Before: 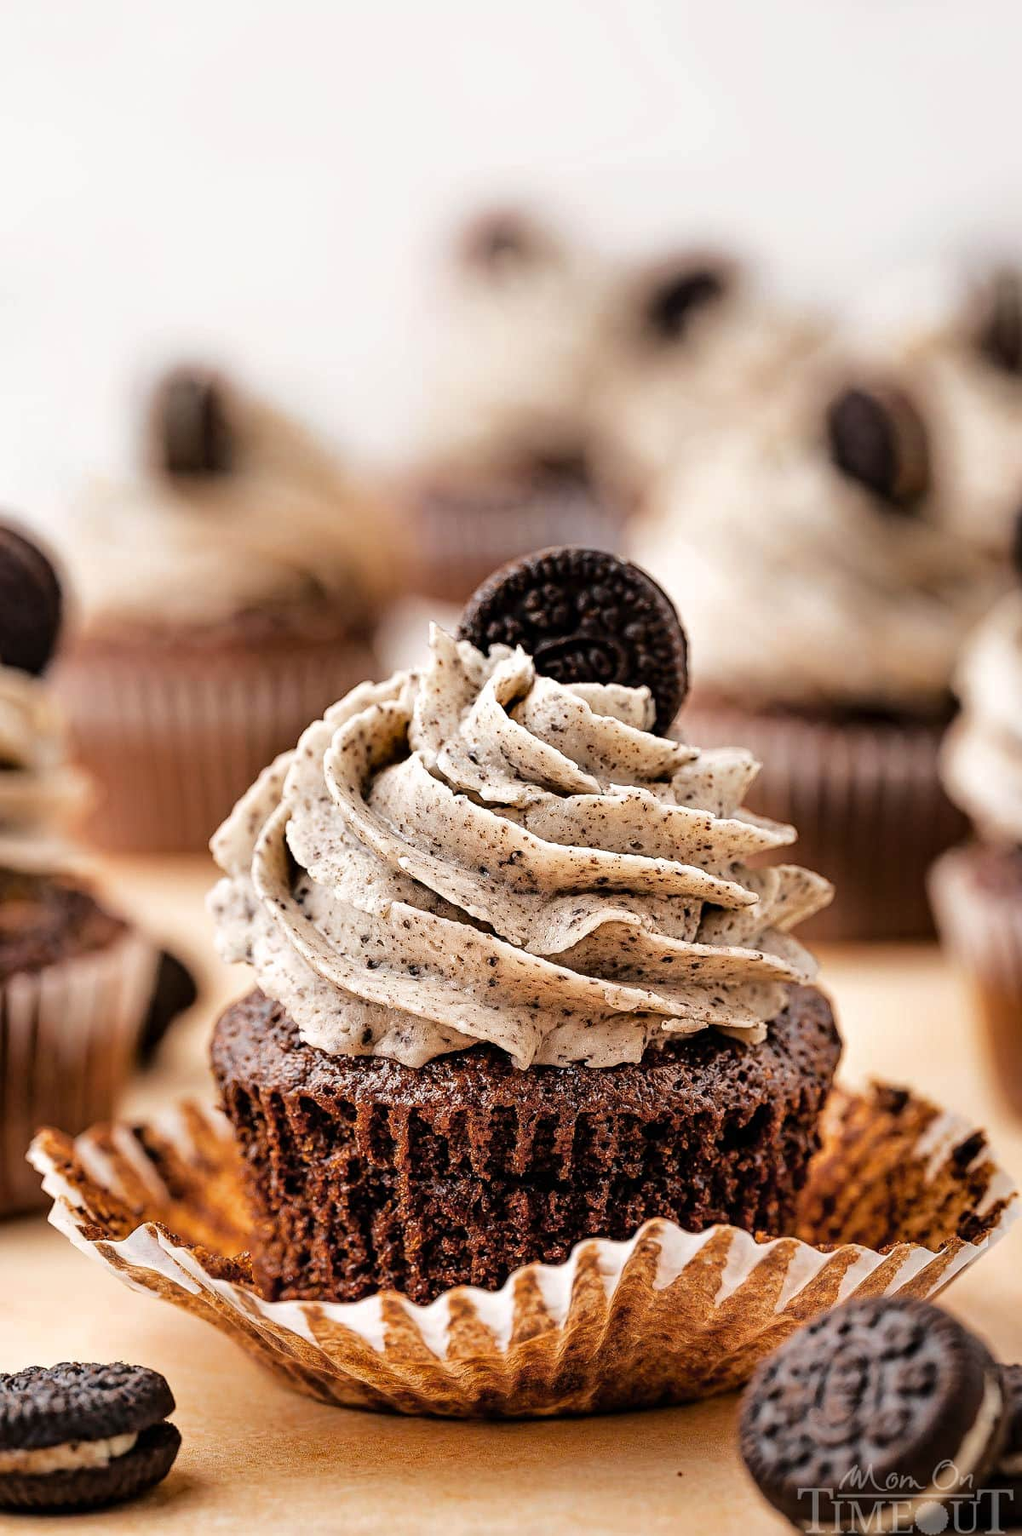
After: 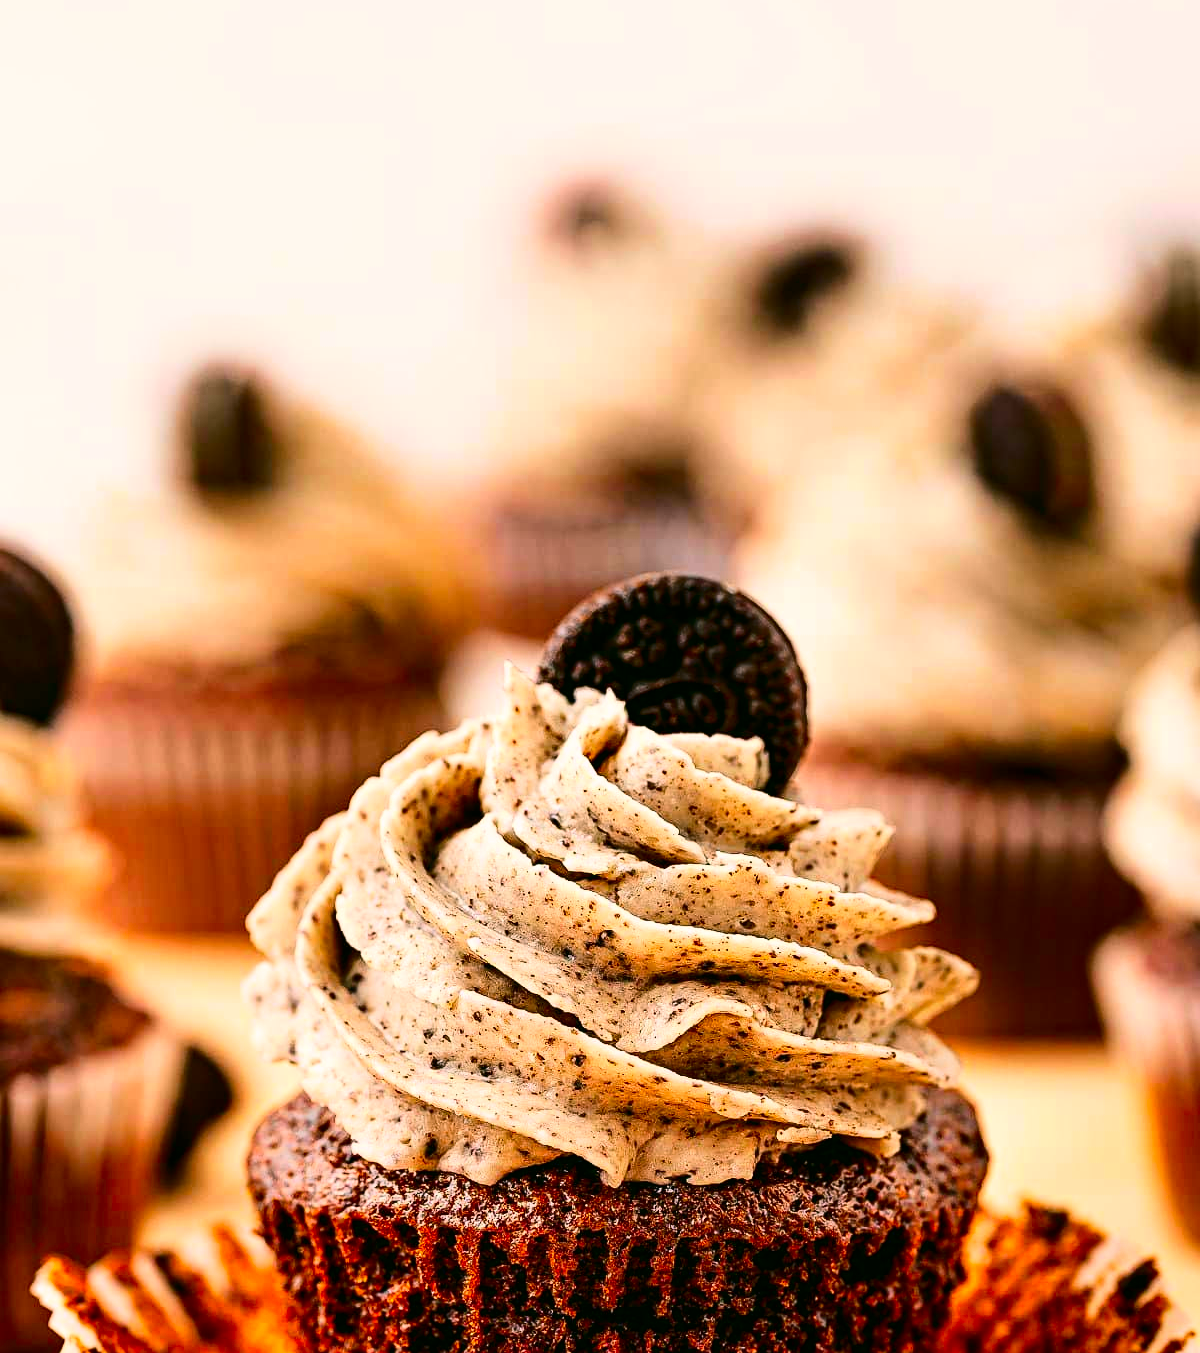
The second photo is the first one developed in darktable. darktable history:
contrast brightness saturation: contrast 0.26, brightness 0.02, saturation 0.87
color correction: highlights a* 4.02, highlights b* 4.98, shadows a* -7.55, shadows b* 4.98
crop: top 3.857%, bottom 21.132%
